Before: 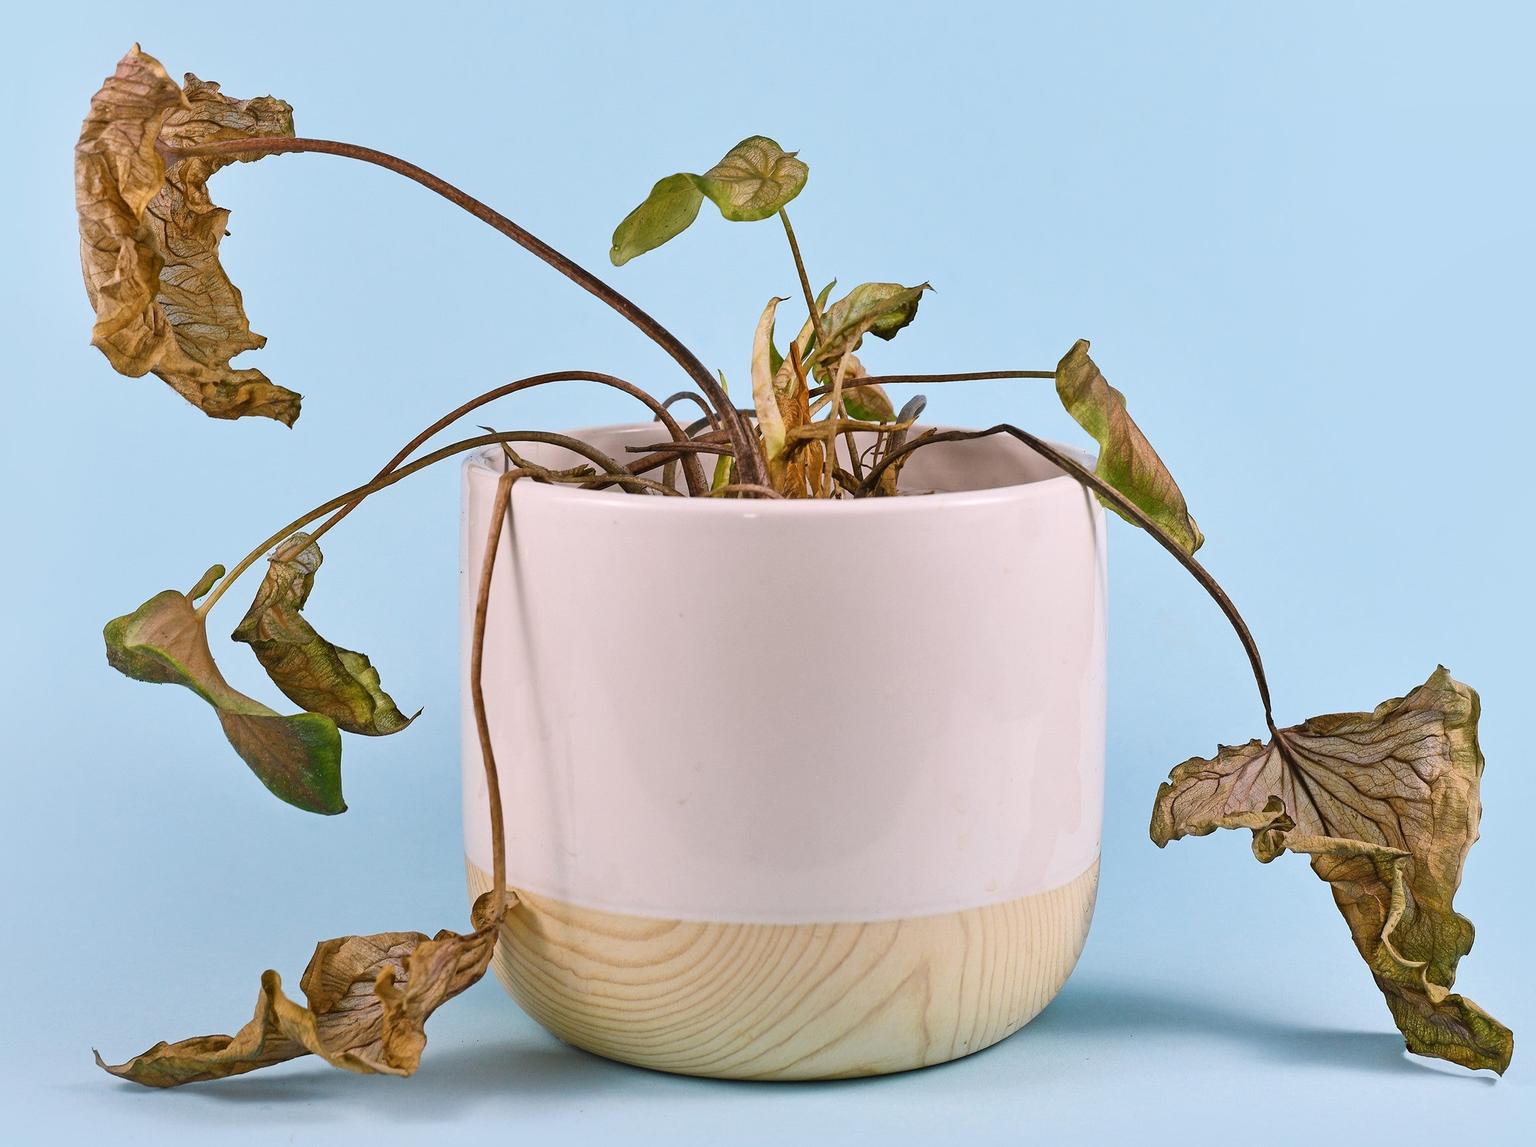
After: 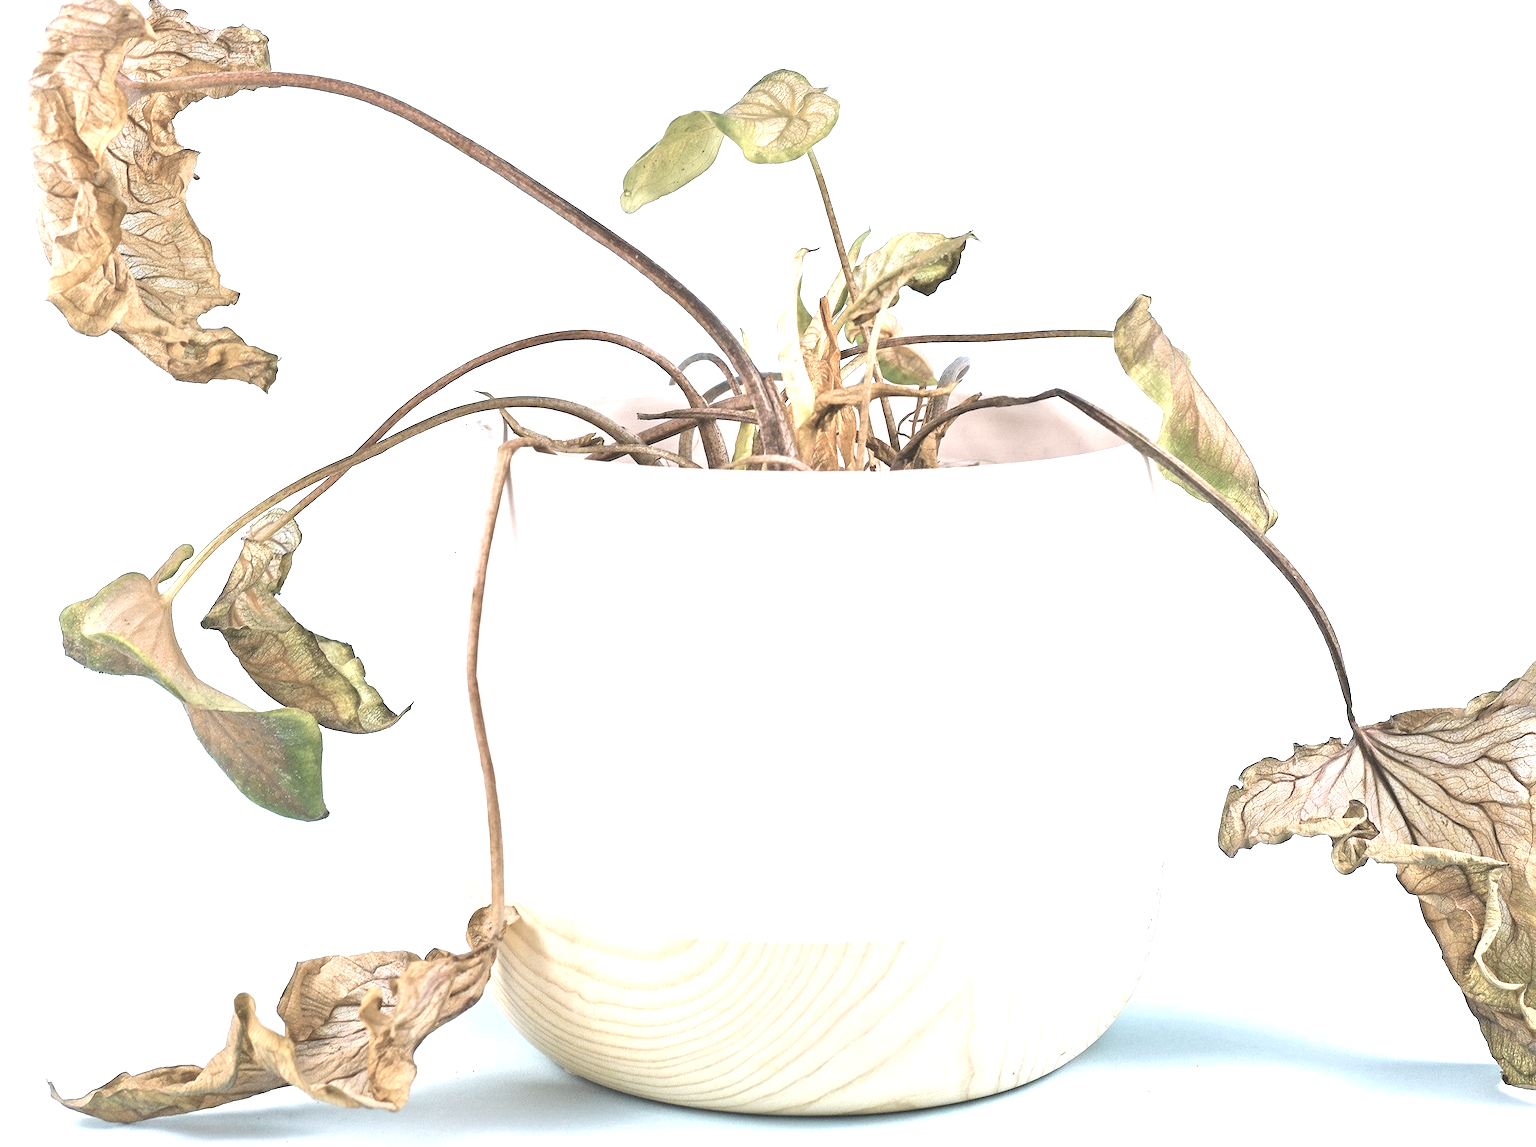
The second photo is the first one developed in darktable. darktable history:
exposure: black level correction 0, exposure 1.55 EV, compensate exposure bias true, compensate highlight preservation false
contrast brightness saturation: brightness 0.18, saturation -0.5
crop: left 3.305%, top 6.436%, right 6.389%, bottom 3.258%
